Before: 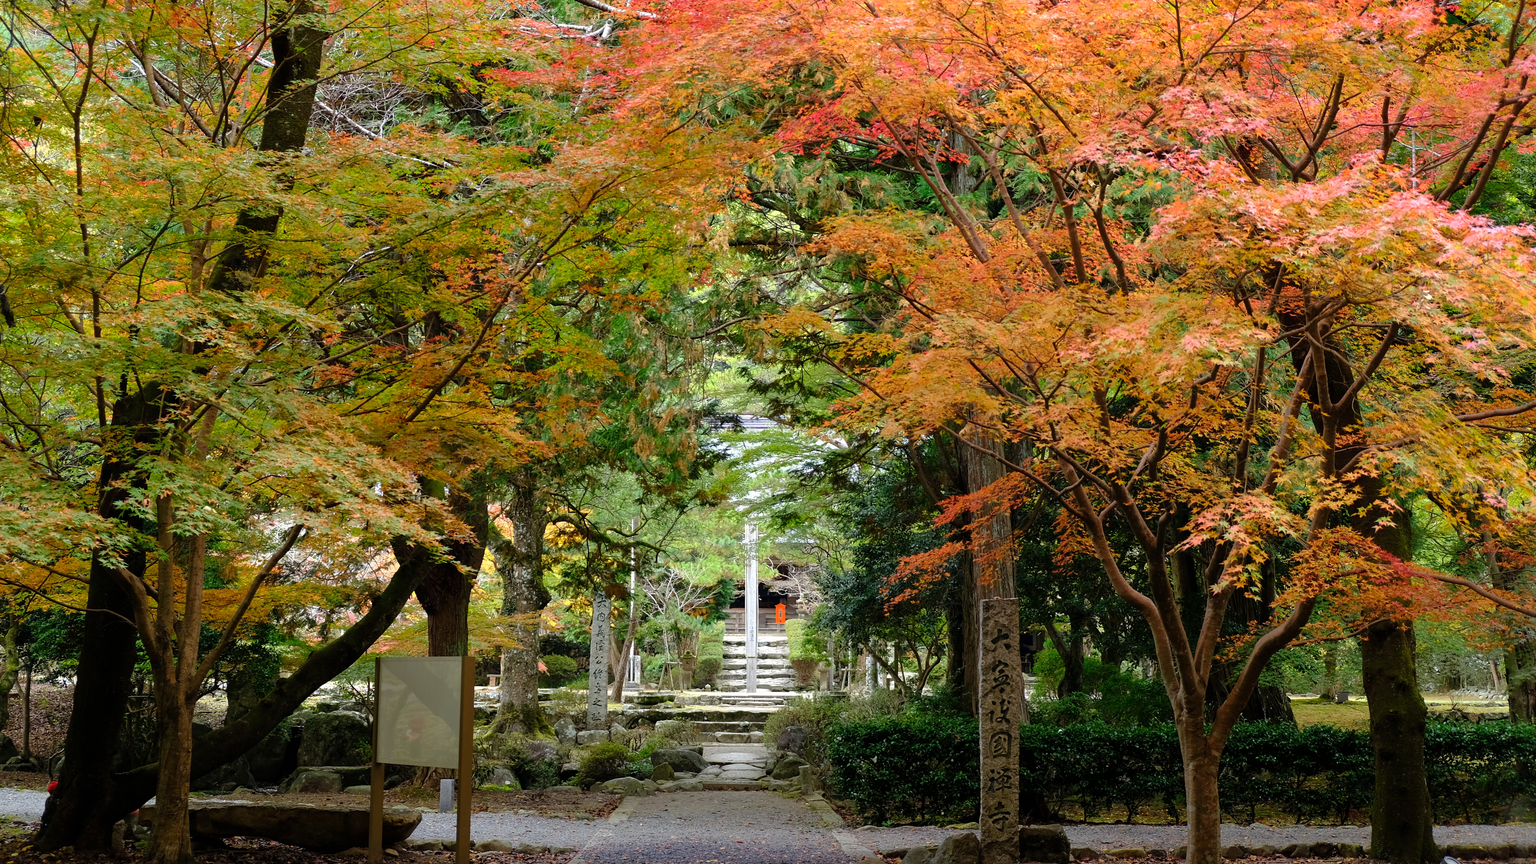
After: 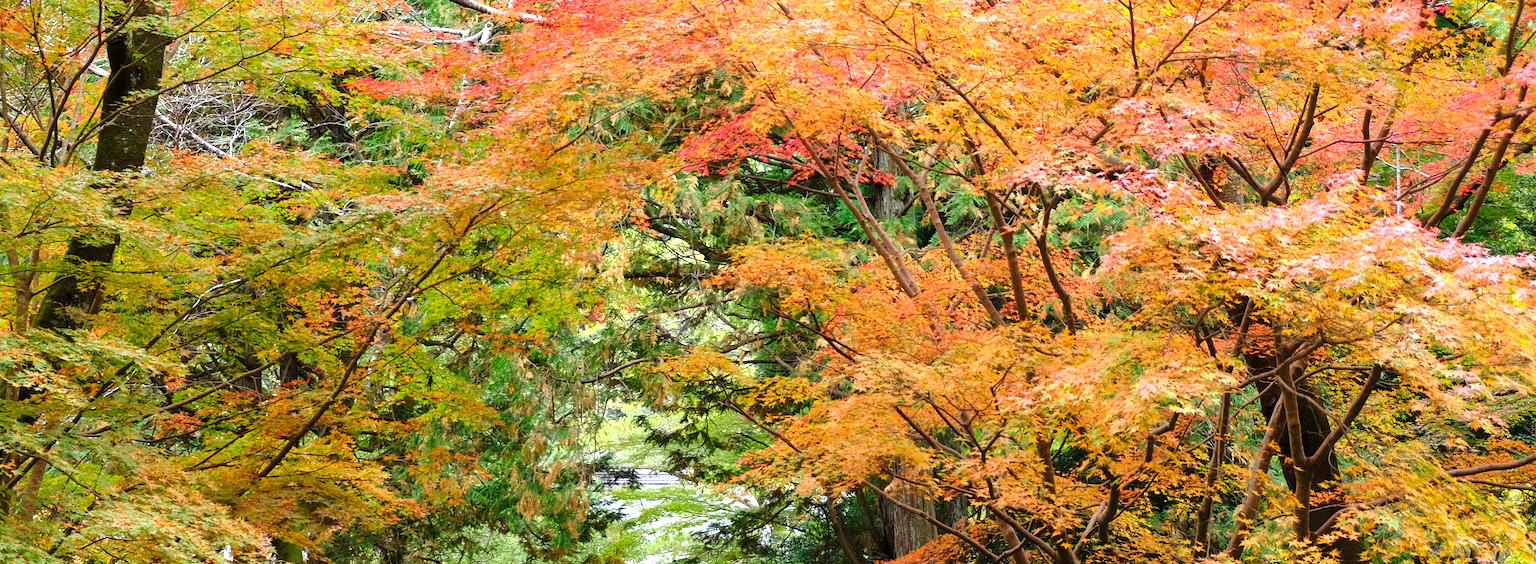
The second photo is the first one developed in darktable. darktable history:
crop and rotate: left 11.558%, bottom 42.149%
exposure: black level correction 0, exposure 0.701 EV, compensate highlight preservation false
